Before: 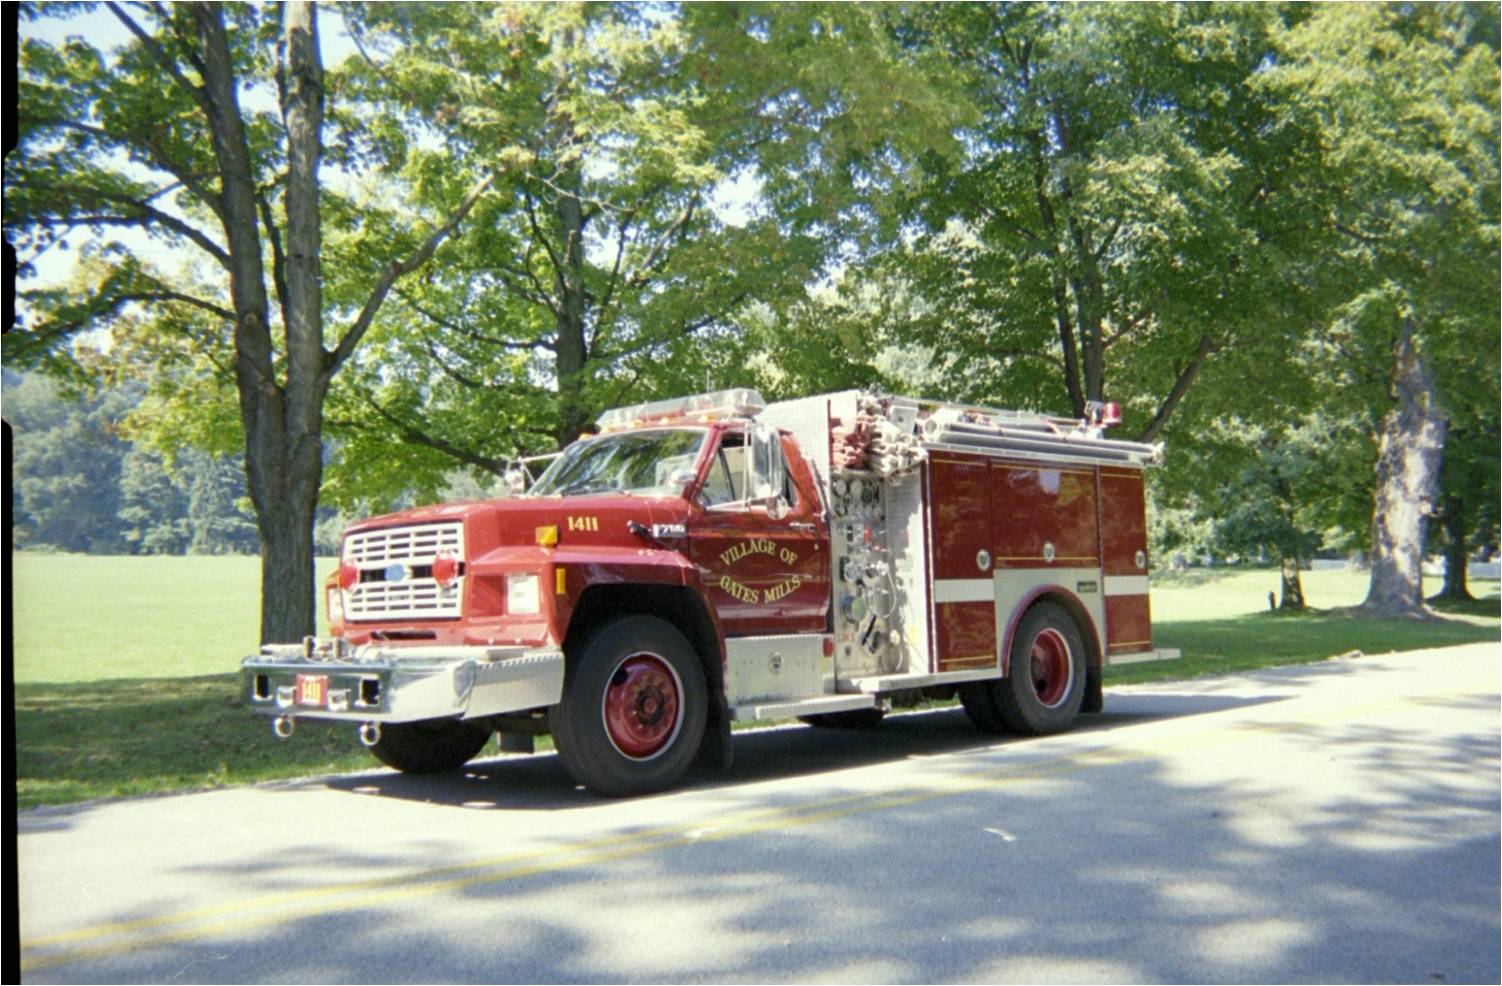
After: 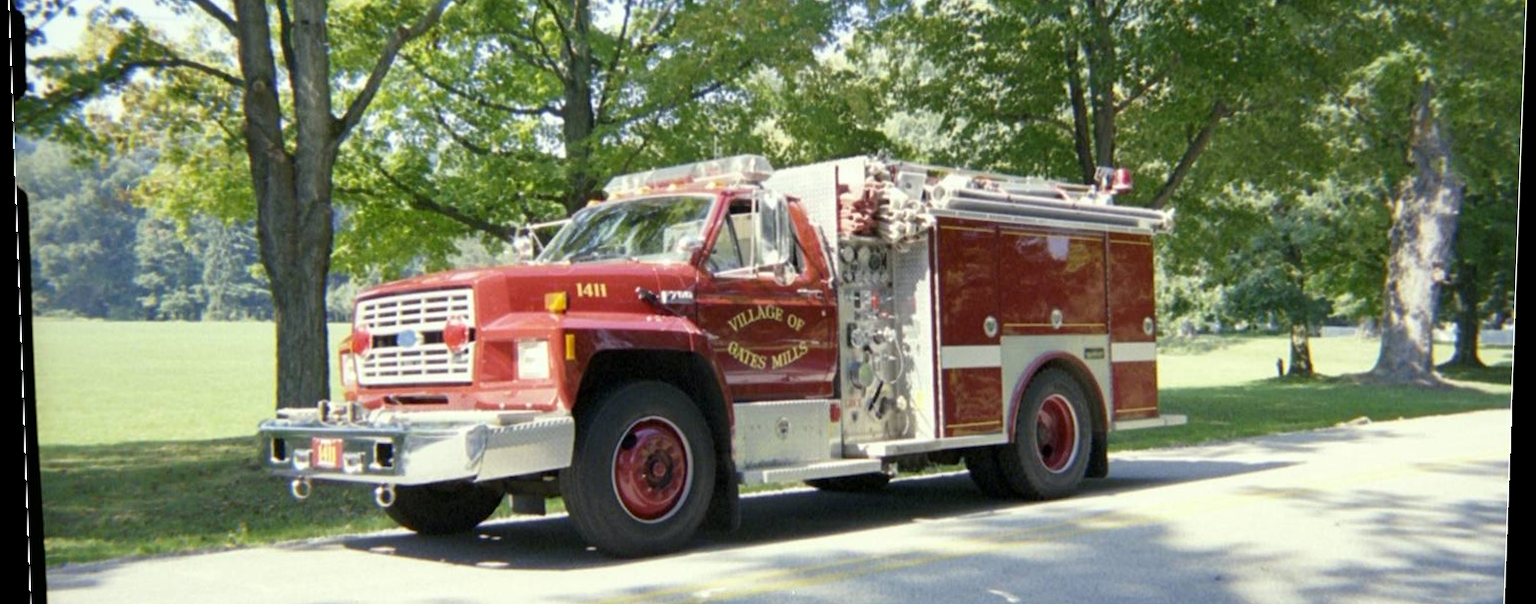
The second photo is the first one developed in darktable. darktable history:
crop and rotate: top 25.357%, bottom 13.942%
rotate and perspective: lens shift (vertical) 0.048, lens shift (horizontal) -0.024, automatic cropping off
